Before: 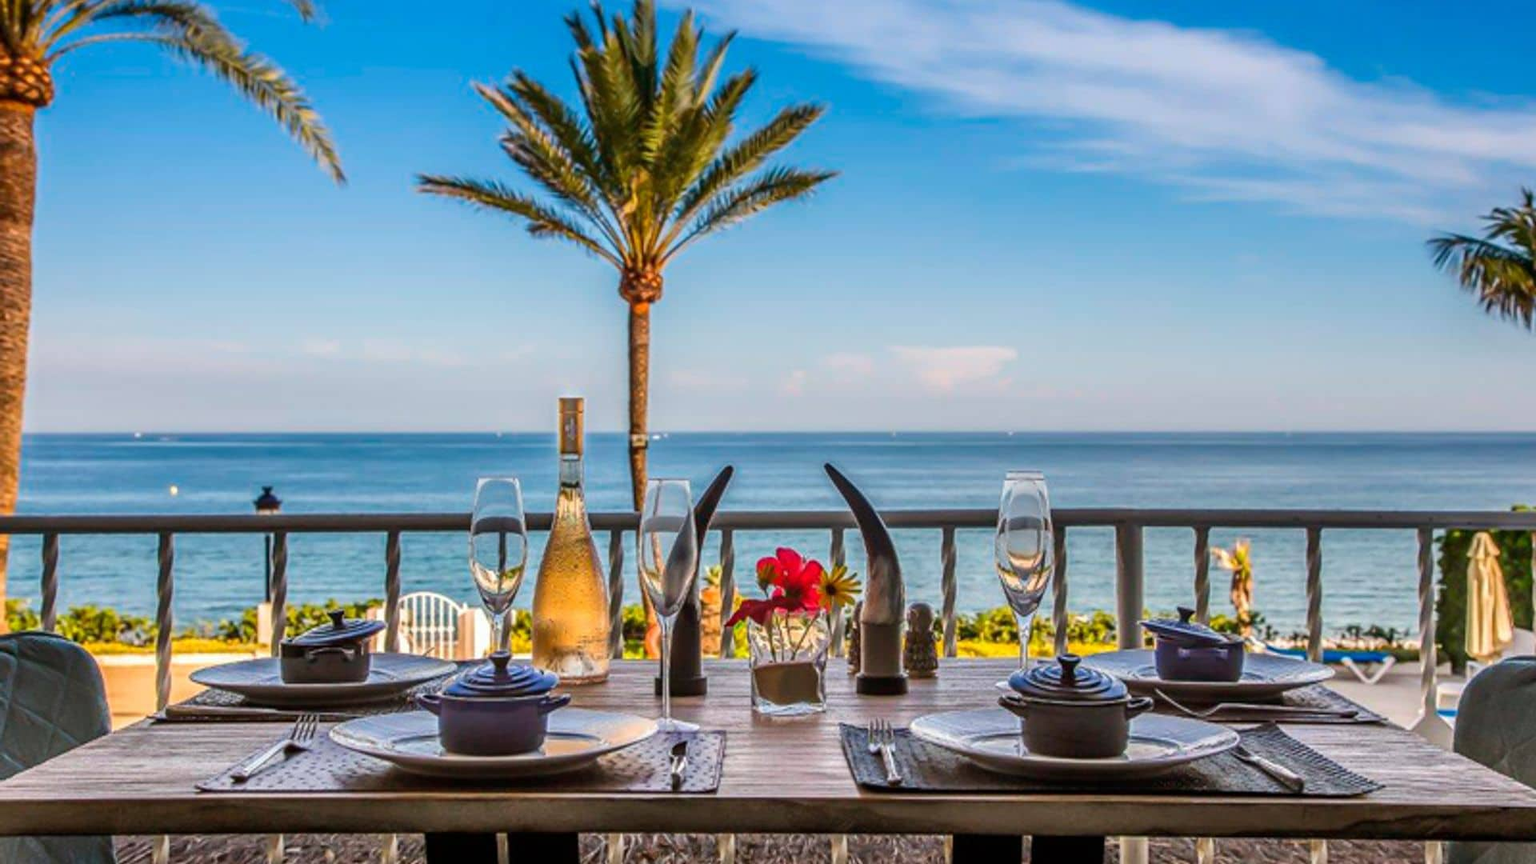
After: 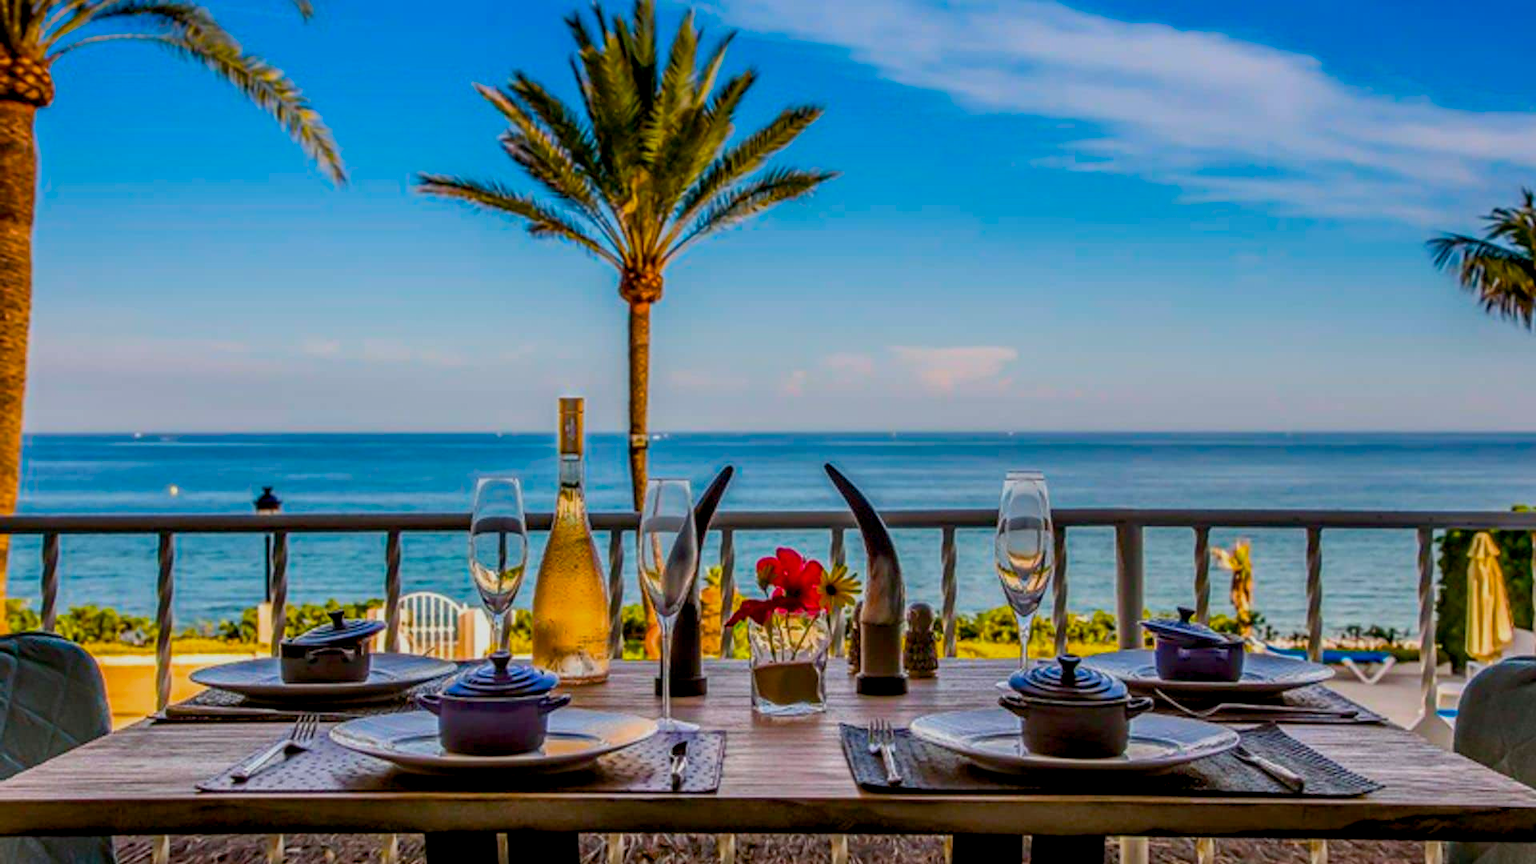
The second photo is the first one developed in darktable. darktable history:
color balance rgb: global offset › luminance -0.851%, linear chroma grading › global chroma 15.432%, perceptual saturation grading › global saturation 30.717%
exposure: exposure -0.431 EV, compensate highlight preservation false
